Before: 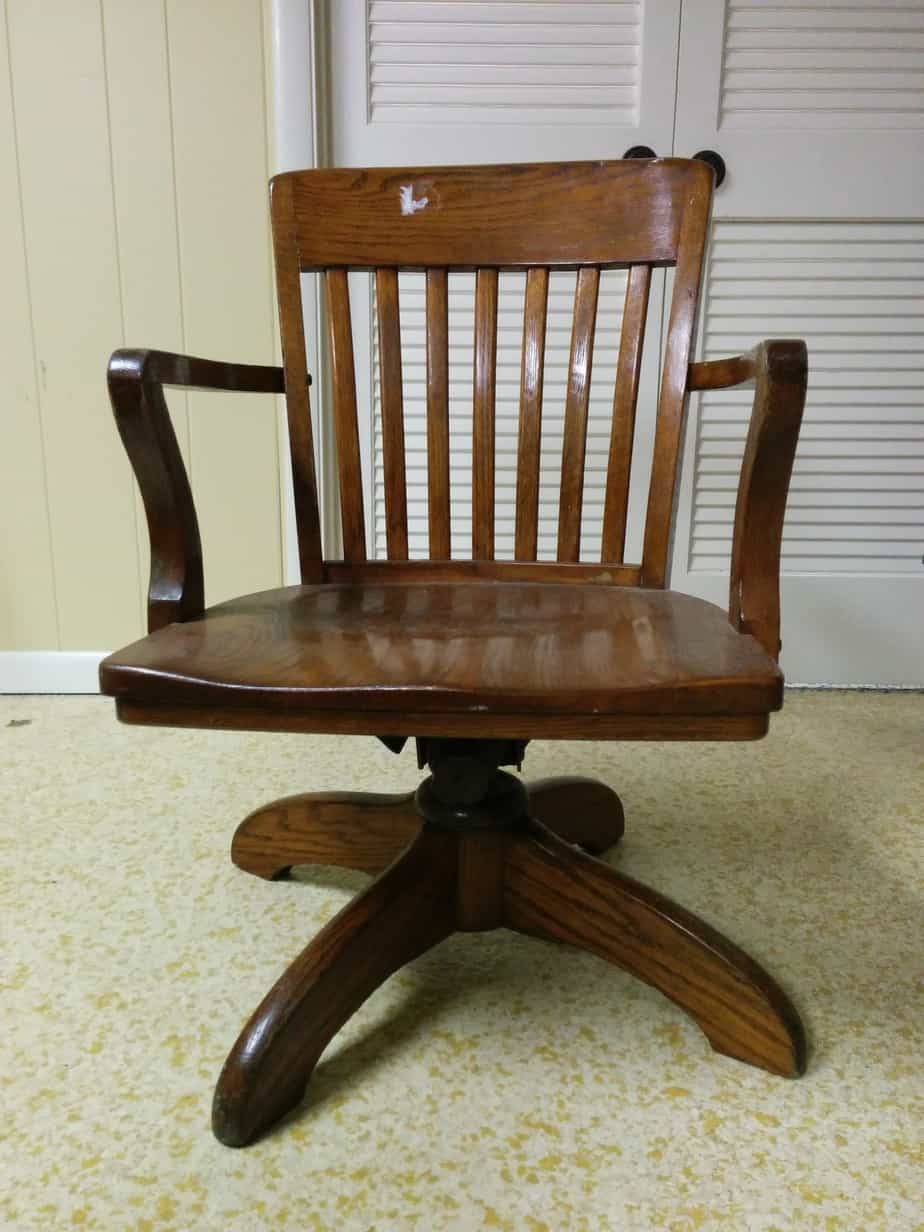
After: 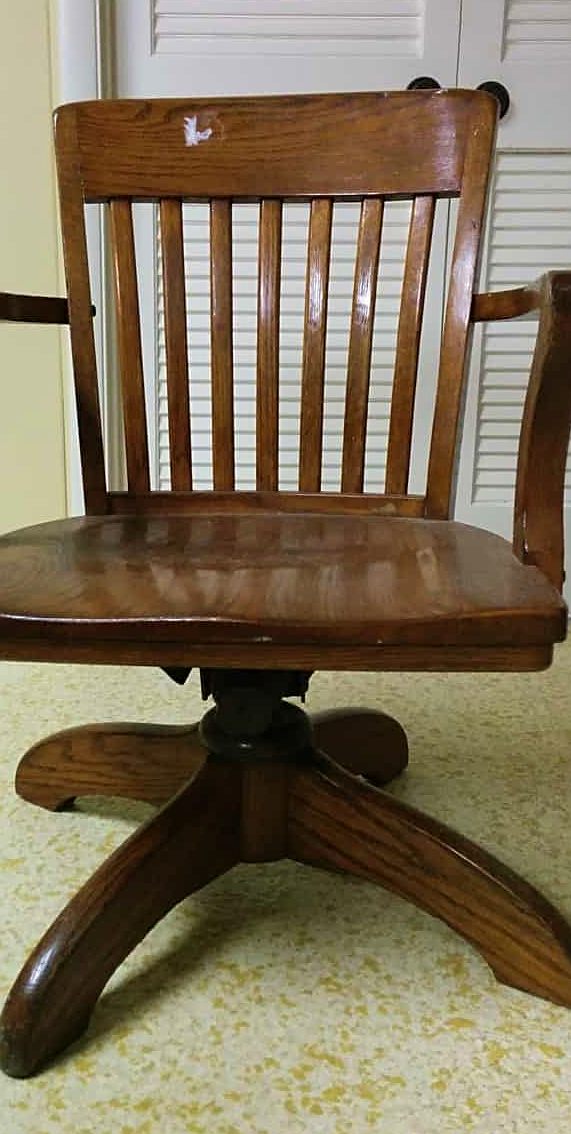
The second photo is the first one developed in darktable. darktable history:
velvia: on, module defaults
sharpen: on, module defaults
crop and rotate: left 23.407%, top 5.641%, right 14.729%, bottom 2.274%
